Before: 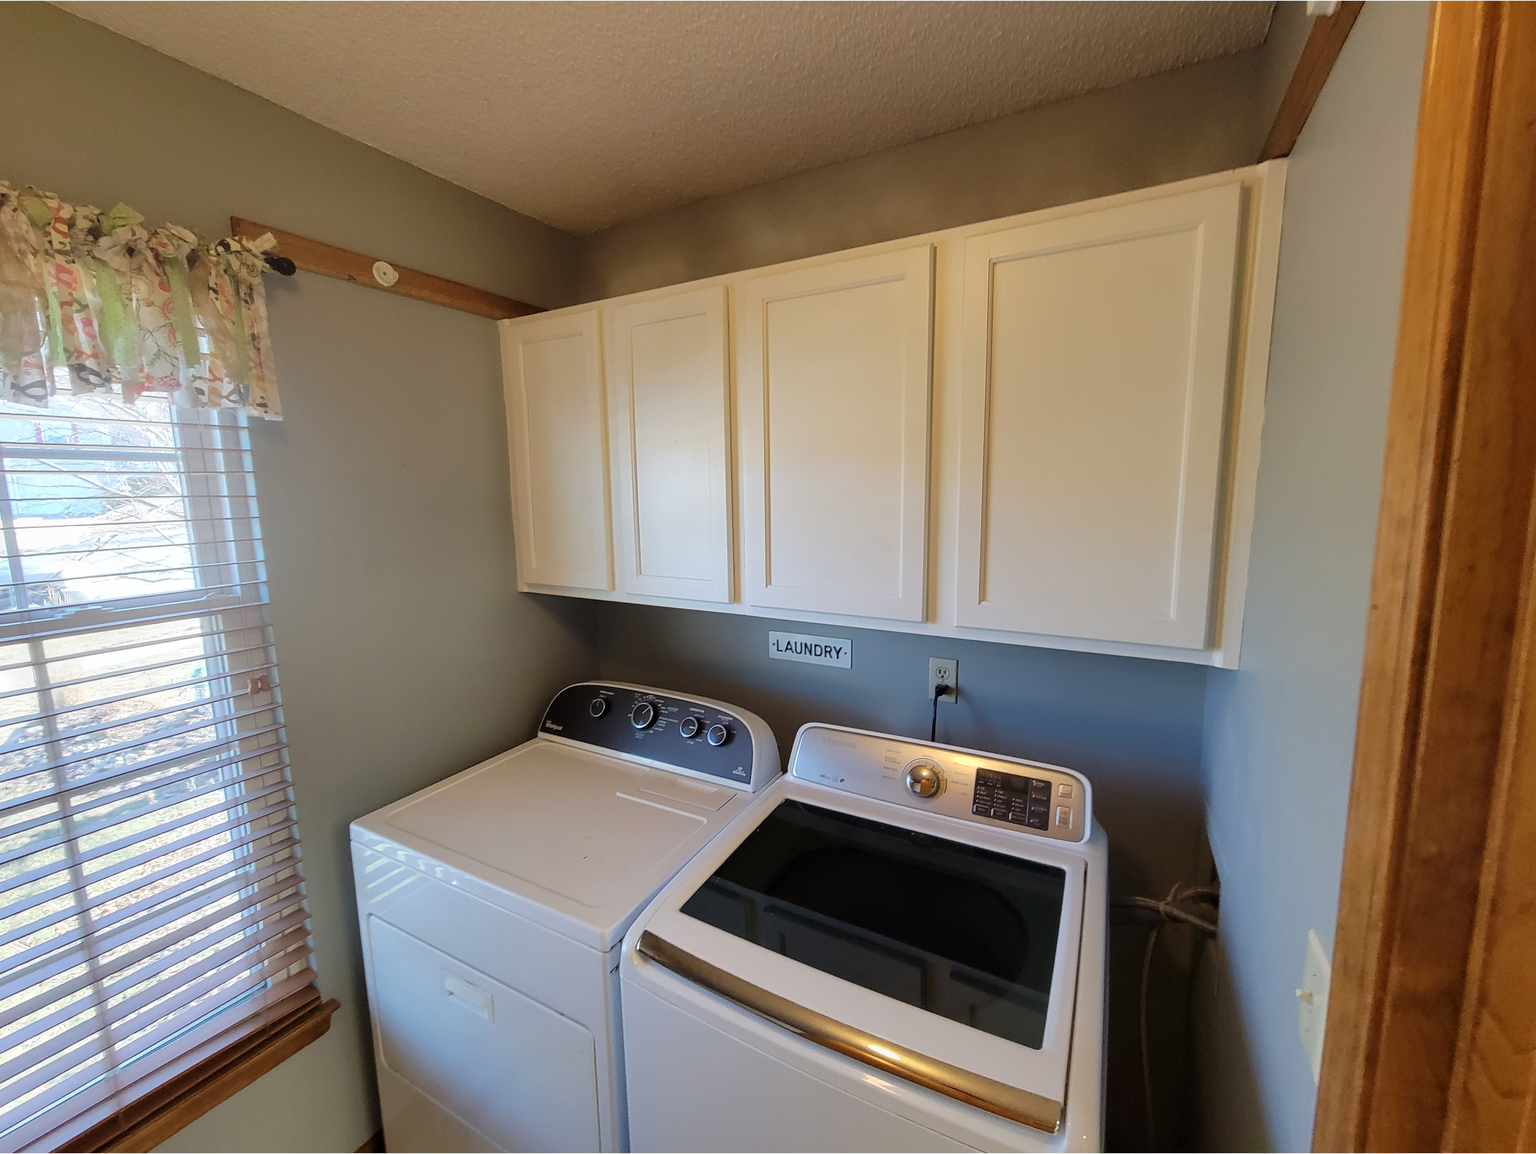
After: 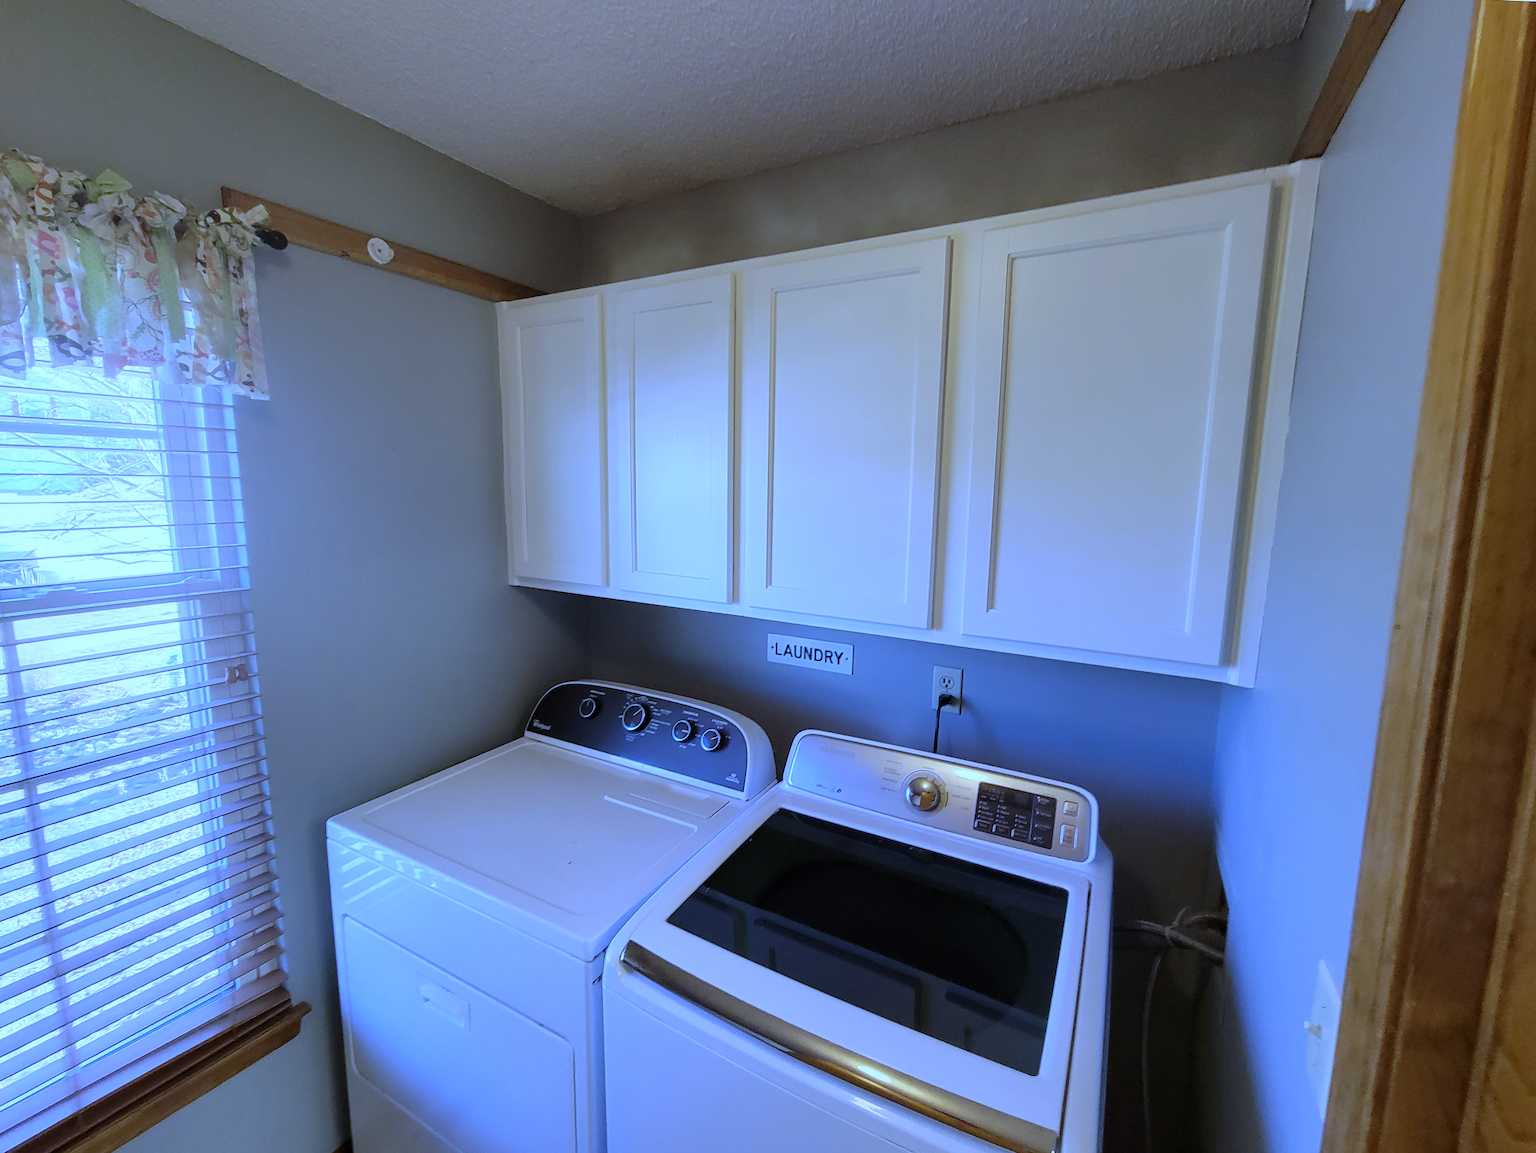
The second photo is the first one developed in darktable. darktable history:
white balance: red 0.766, blue 1.537
crop and rotate: angle -1.69°
